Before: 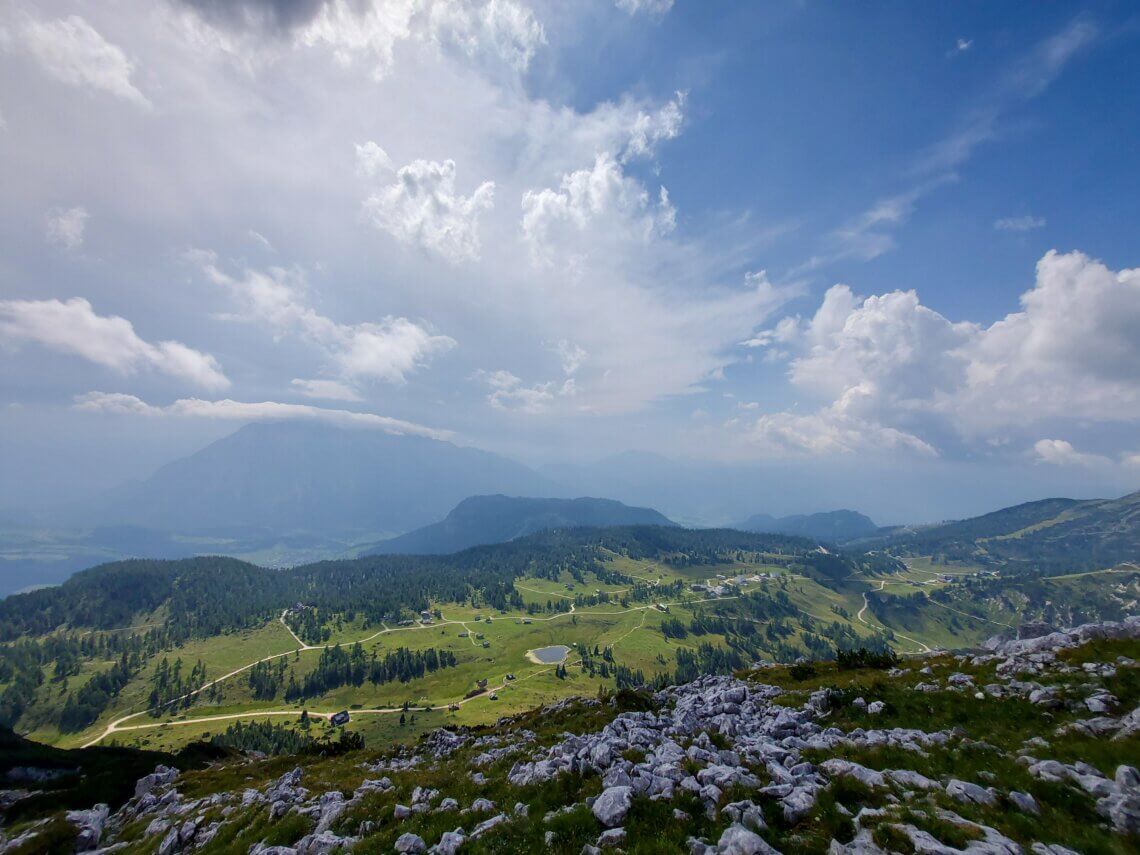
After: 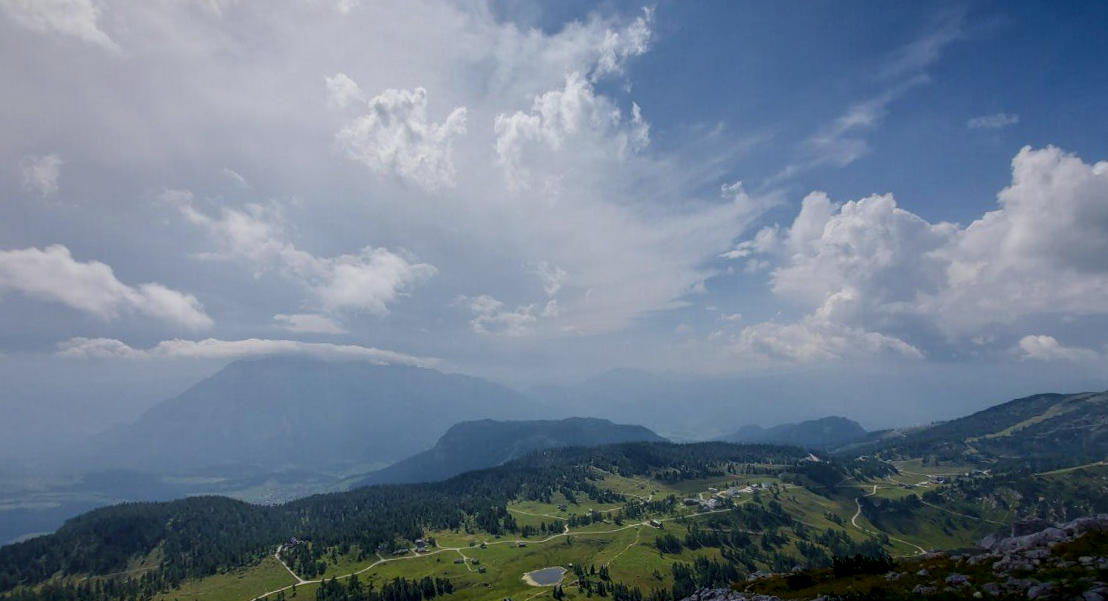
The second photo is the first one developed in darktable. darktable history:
contrast brightness saturation: contrast -0.08, brightness -0.04, saturation -0.11
rotate and perspective: rotation -3°, crop left 0.031, crop right 0.968, crop top 0.07, crop bottom 0.93
crop: top 5.667%, bottom 17.637%
shadows and highlights: shadows -70, highlights 35, soften with gaussian
local contrast: on, module defaults
tone curve: curves: ch0 [(0, 0) (0.004, 0.001) (0.133, 0.112) (0.325, 0.362) (0.832, 0.893) (1, 1)], color space Lab, linked channels, preserve colors none
white balance: emerald 1
exposure: black level correction 0, exposure -0.721 EV, compensate highlight preservation false
